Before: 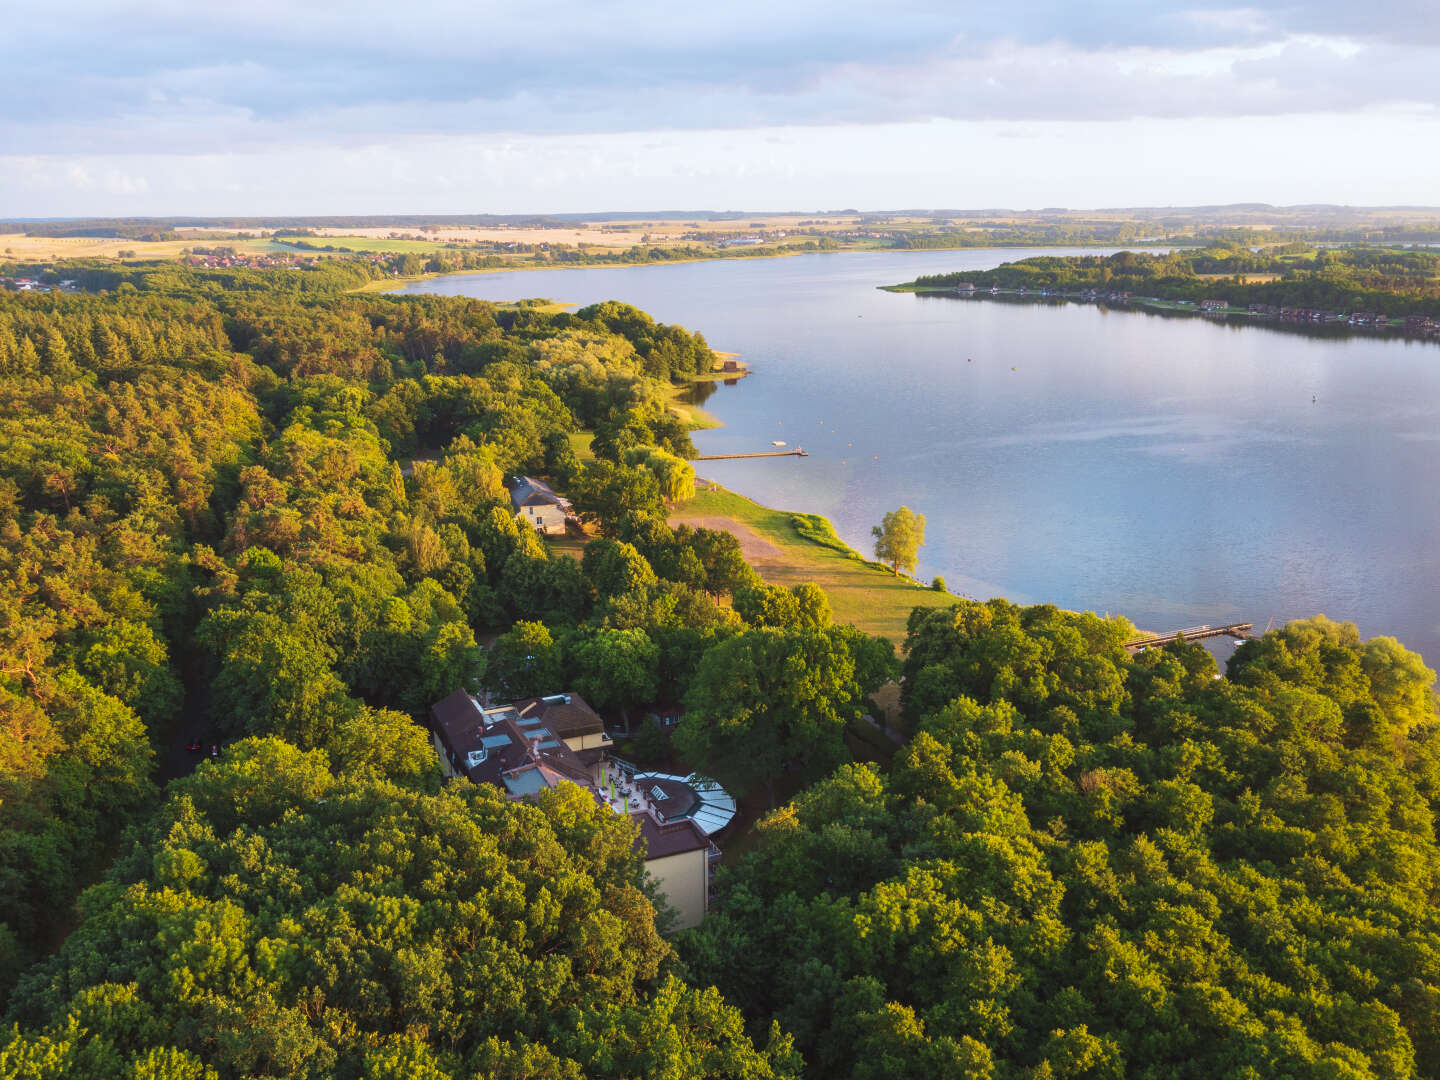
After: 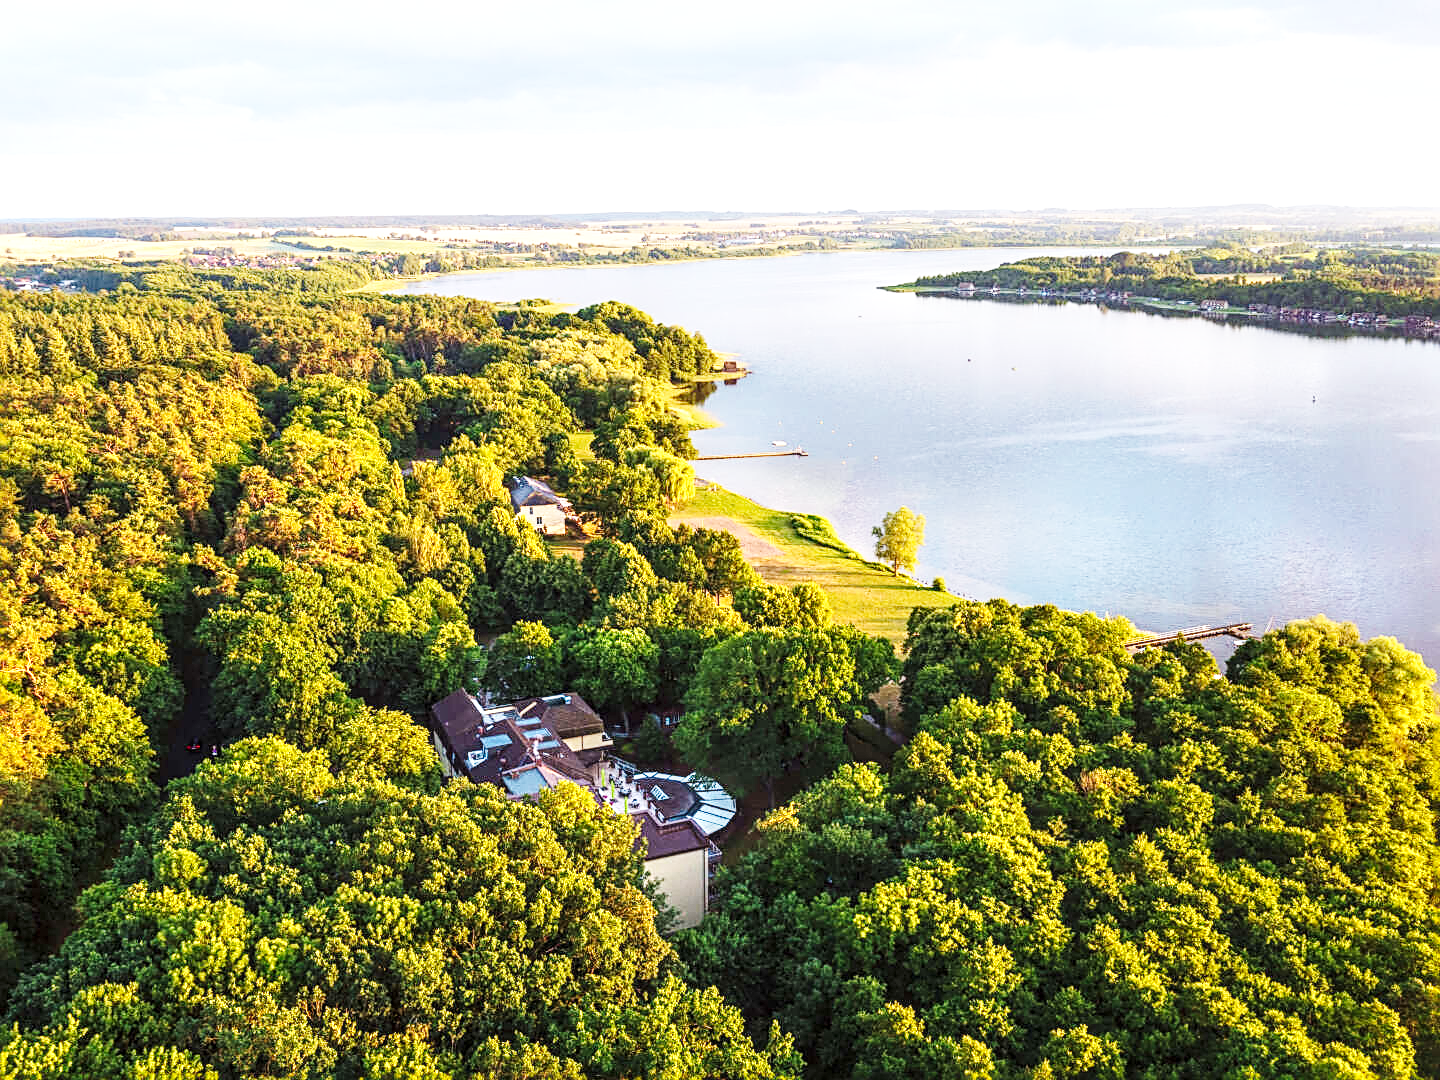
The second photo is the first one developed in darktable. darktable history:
local contrast: detail 138%
sharpen: radius 2.555, amount 0.637
base curve: curves: ch0 [(0, 0.003) (0.001, 0.002) (0.006, 0.004) (0.02, 0.022) (0.048, 0.086) (0.094, 0.234) (0.162, 0.431) (0.258, 0.629) (0.385, 0.8) (0.548, 0.918) (0.751, 0.988) (1, 1)], preserve colors none
